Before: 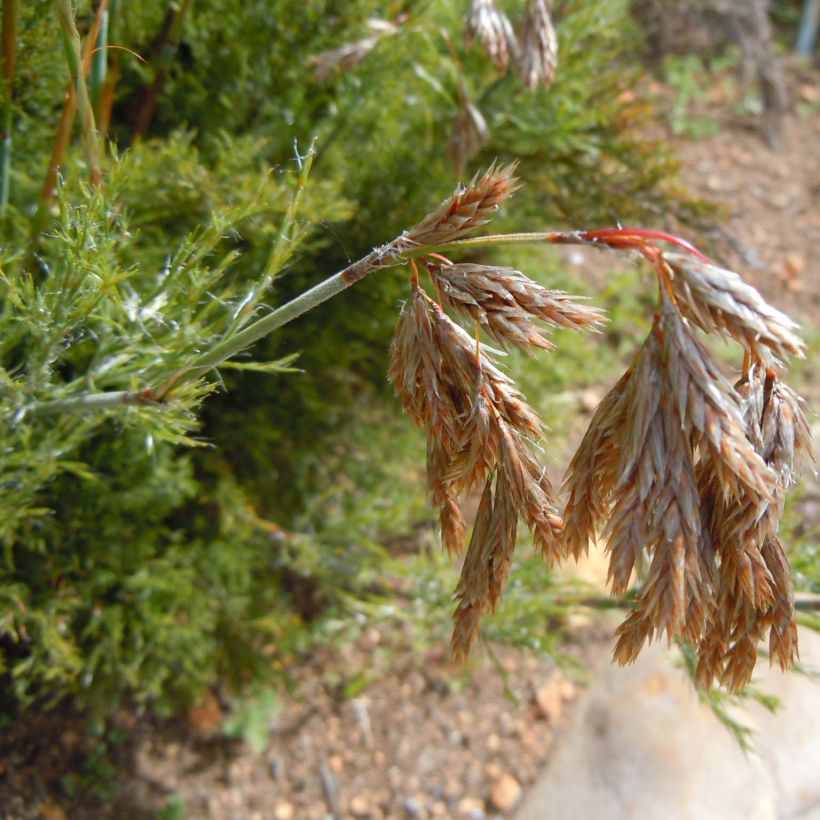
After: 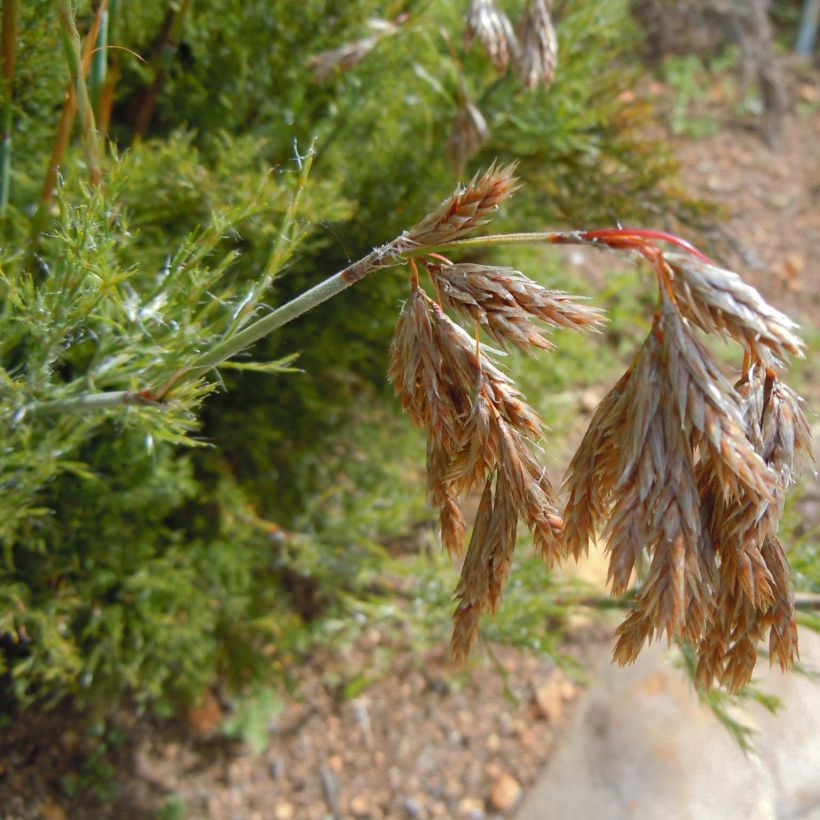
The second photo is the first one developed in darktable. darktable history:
shadows and highlights: shadows 29.9
